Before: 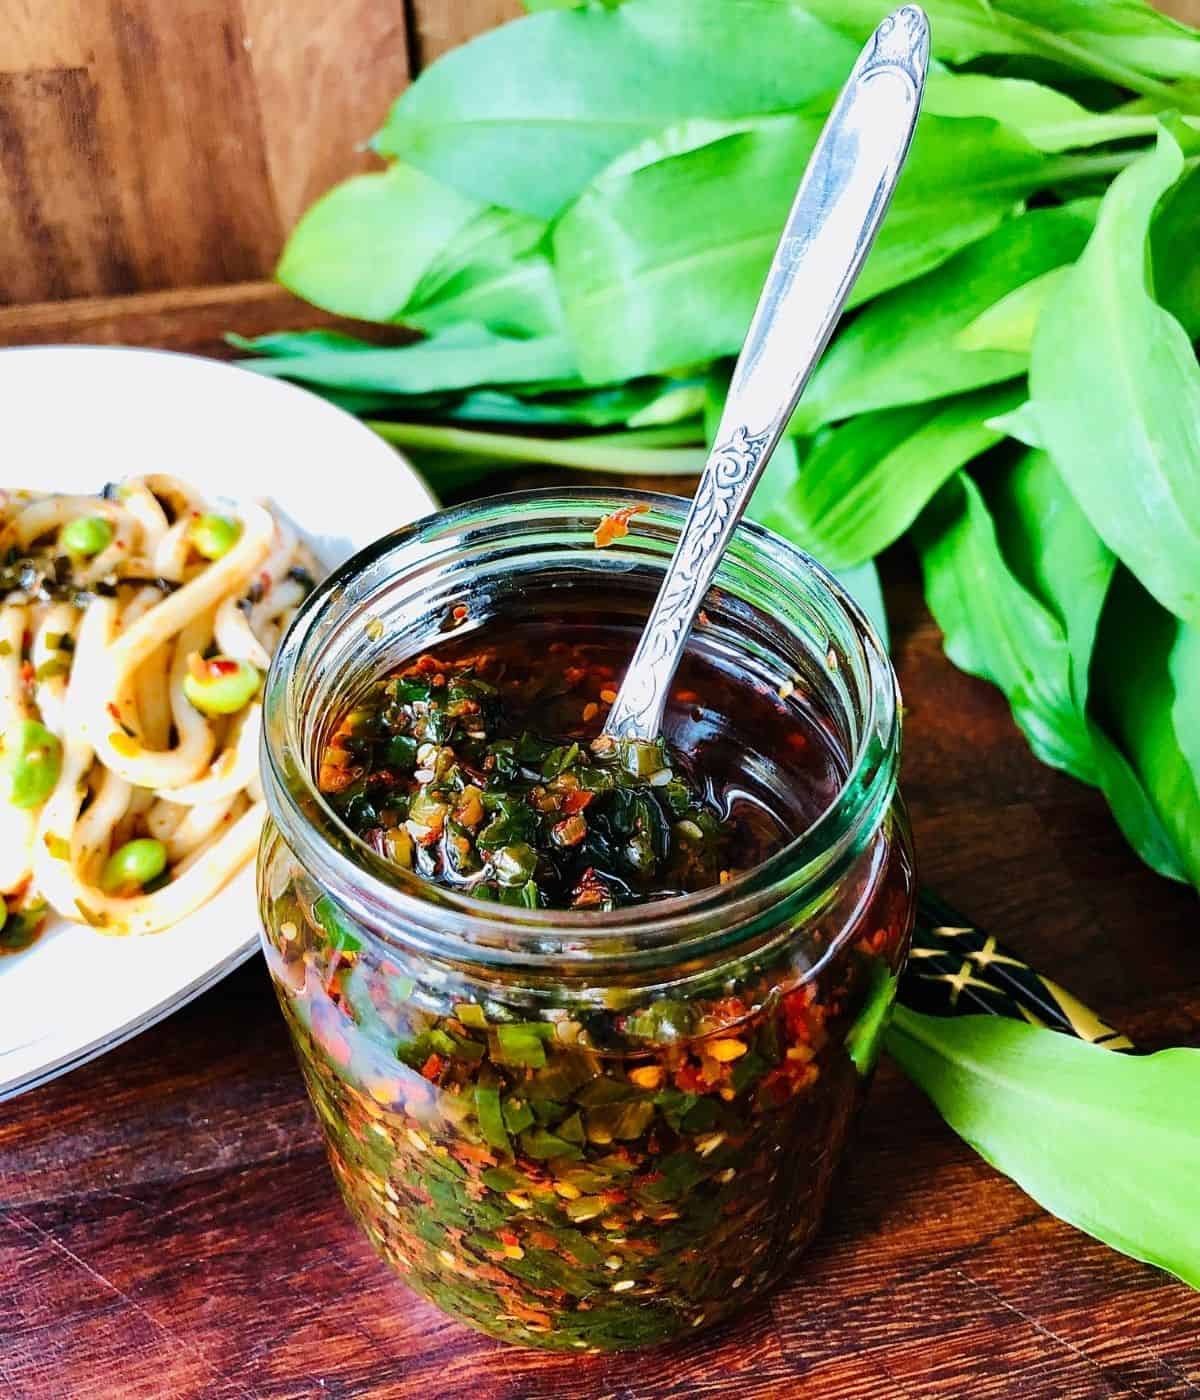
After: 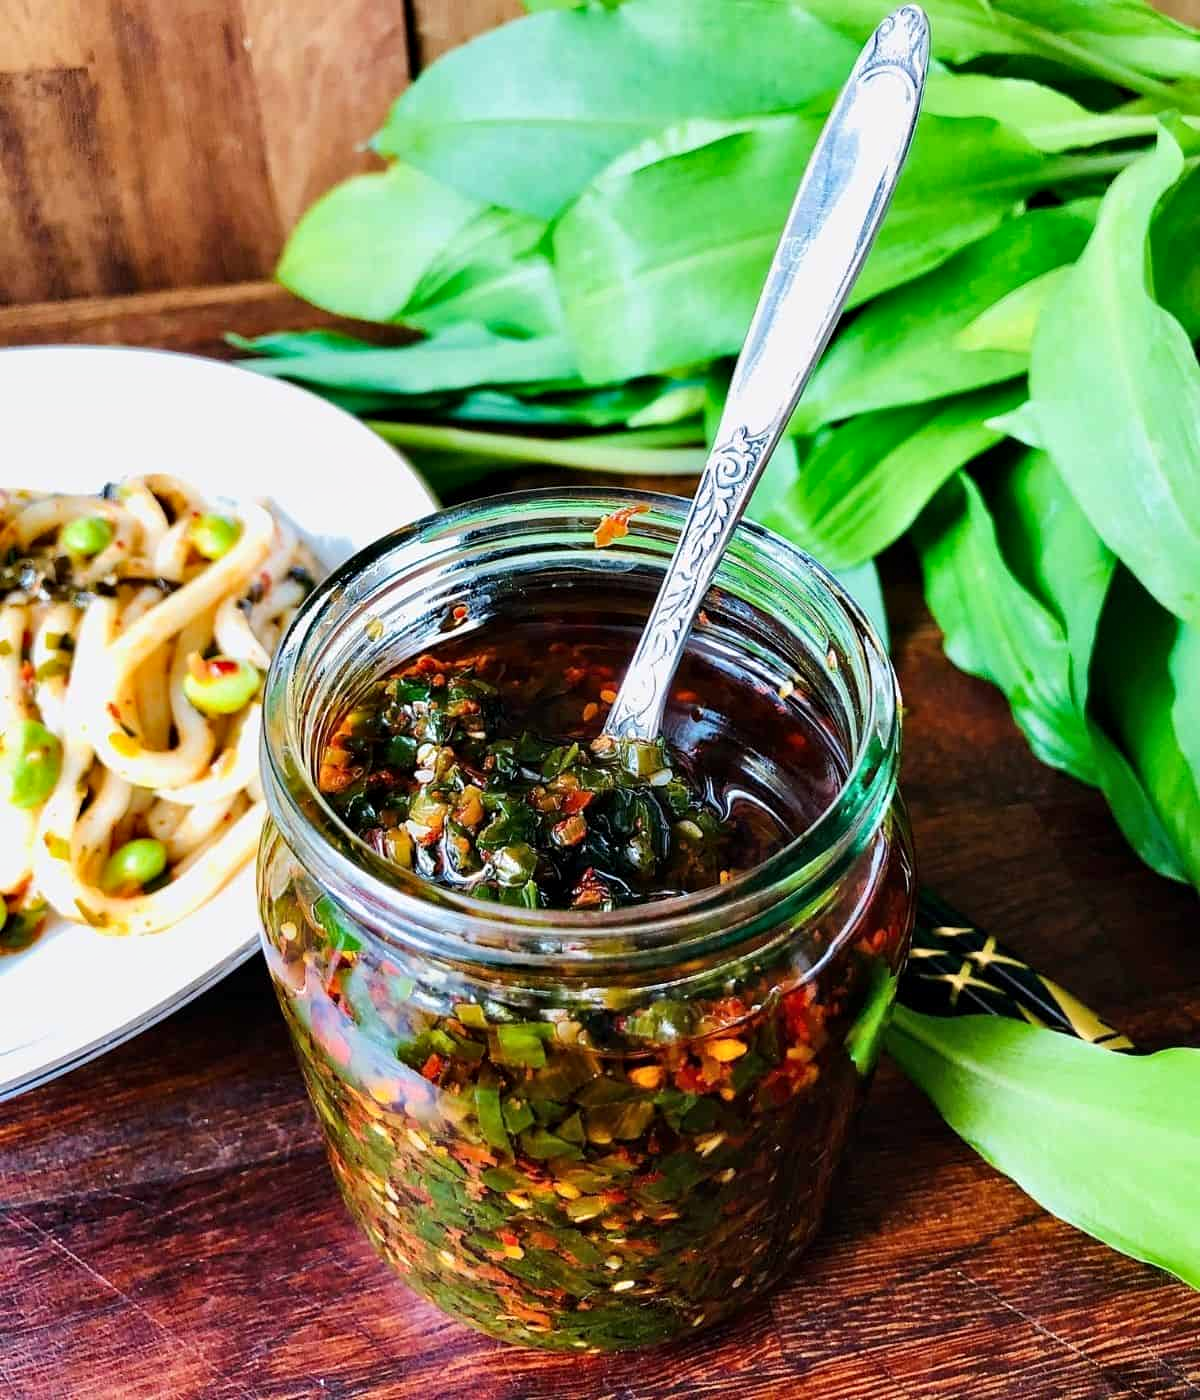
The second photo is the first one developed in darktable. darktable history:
contrast equalizer: y [[0.6 ×6], [0.55 ×6], [0 ×6], [0 ×6], [0 ×6]], mix 0.141
